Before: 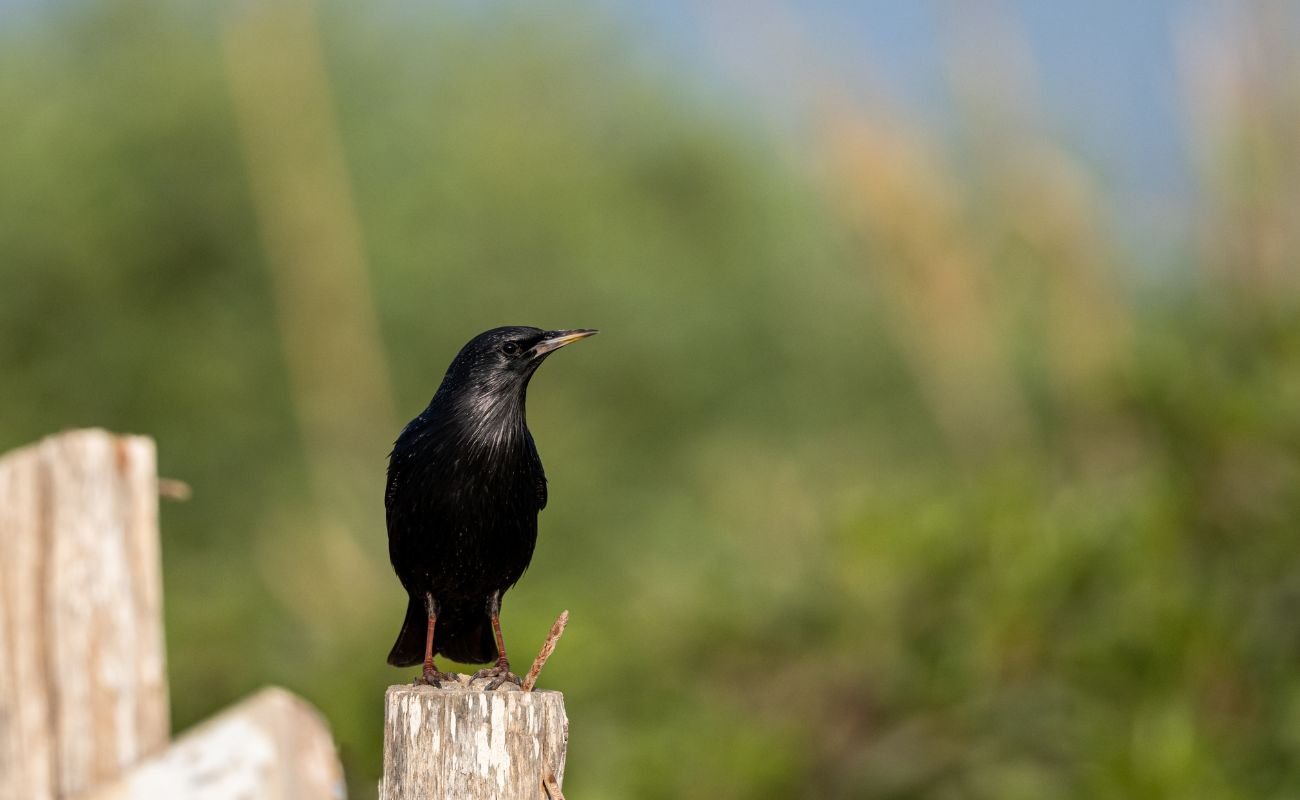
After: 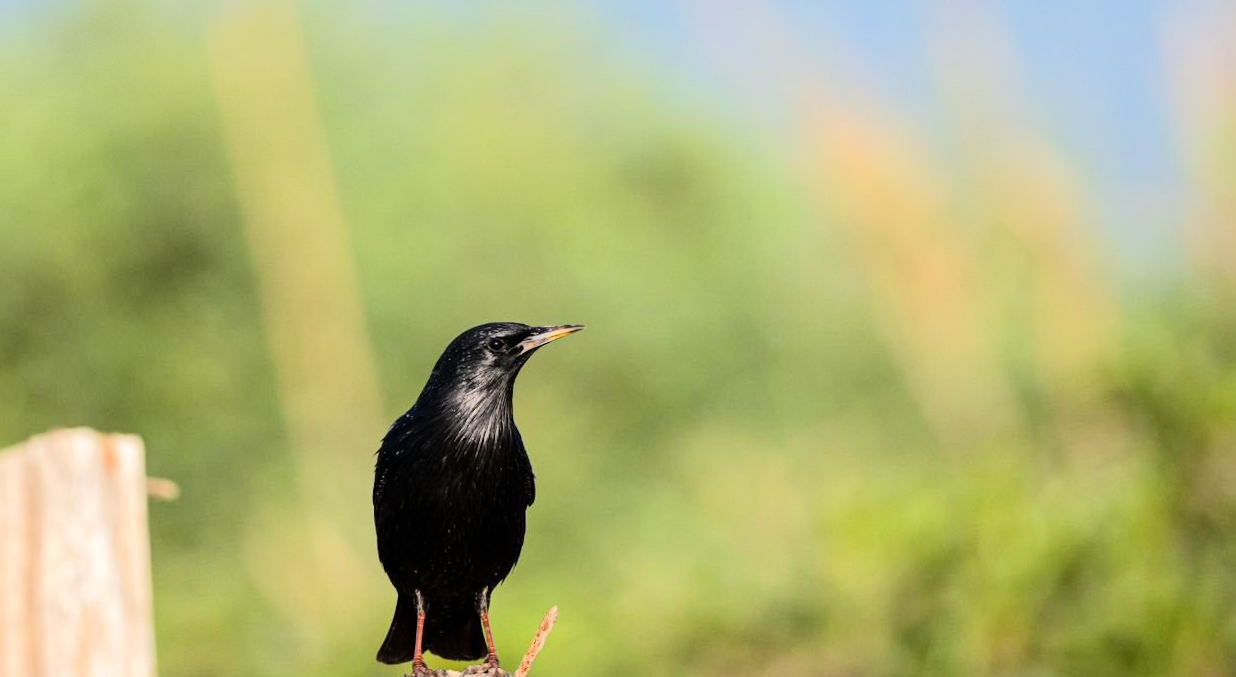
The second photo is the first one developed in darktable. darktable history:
exposure: exposure 0.014 EV, compensate highlight preservation false
tone equalizer: -7 EV 0.147 EV, -6 EV 0.569 EV, -5 EV 1.12 EV, -4 EV 1.36 EV, -3 EV 1.18 EV, -2 EV 0.6 EV, -1 EV 0.16 EV, edges refinement/feathering 500, mask exposure compensation -1.57 EV, preserve details no
crop and rotate: angle 0.513°, left 0.324%, right 3.205%, bottom 14.102%
